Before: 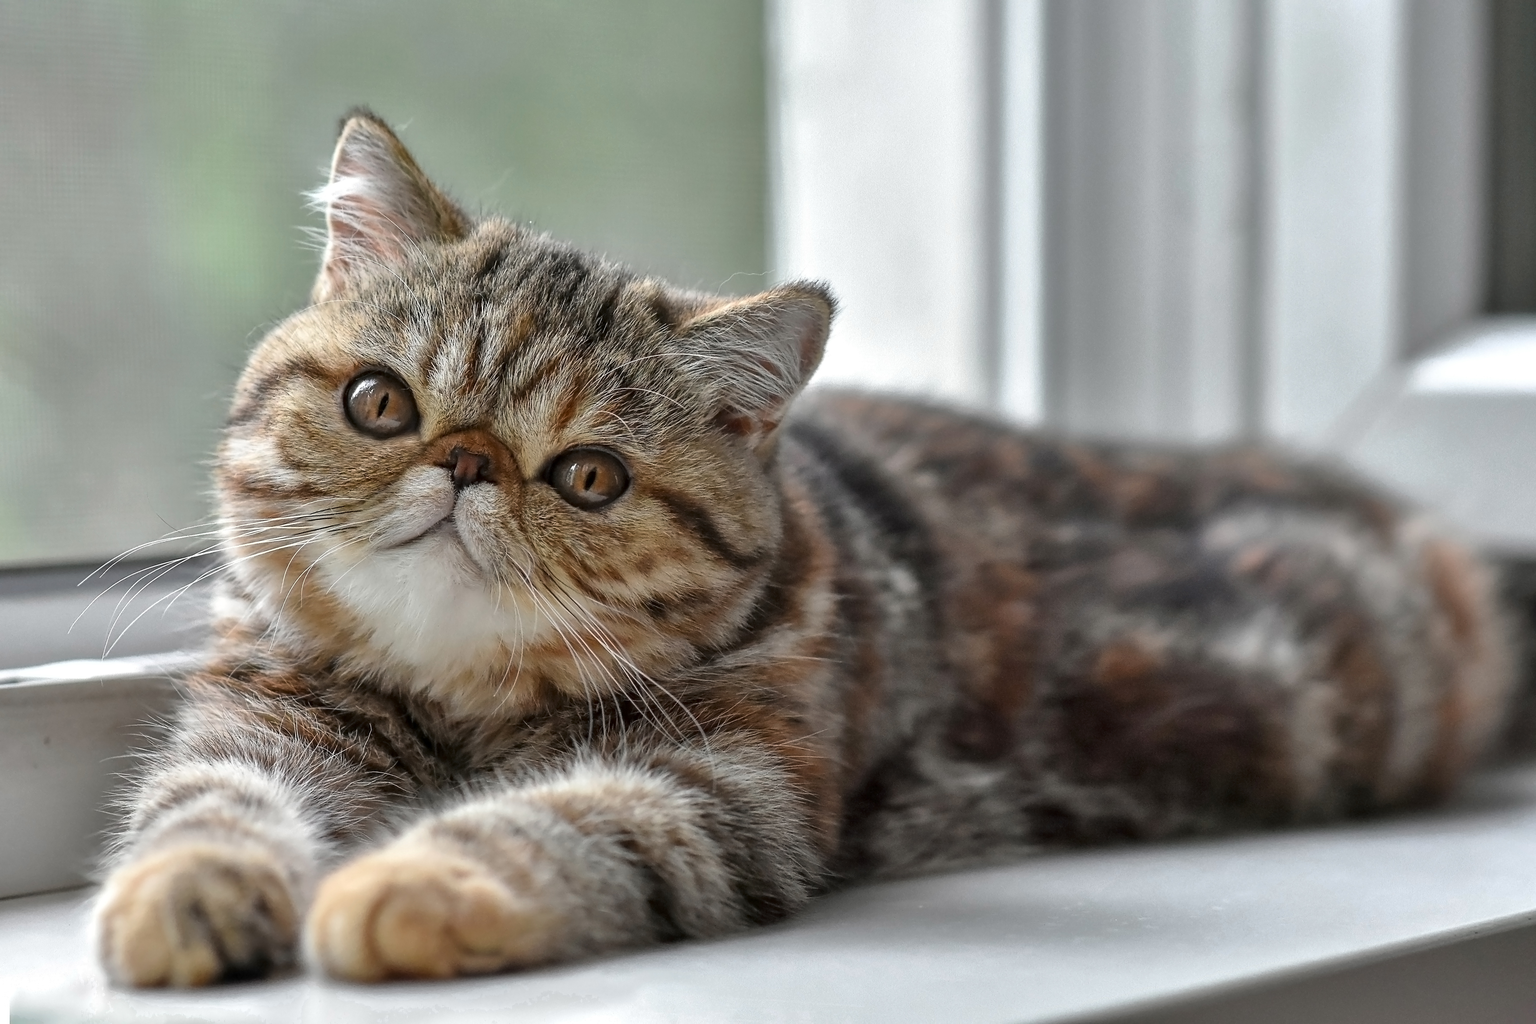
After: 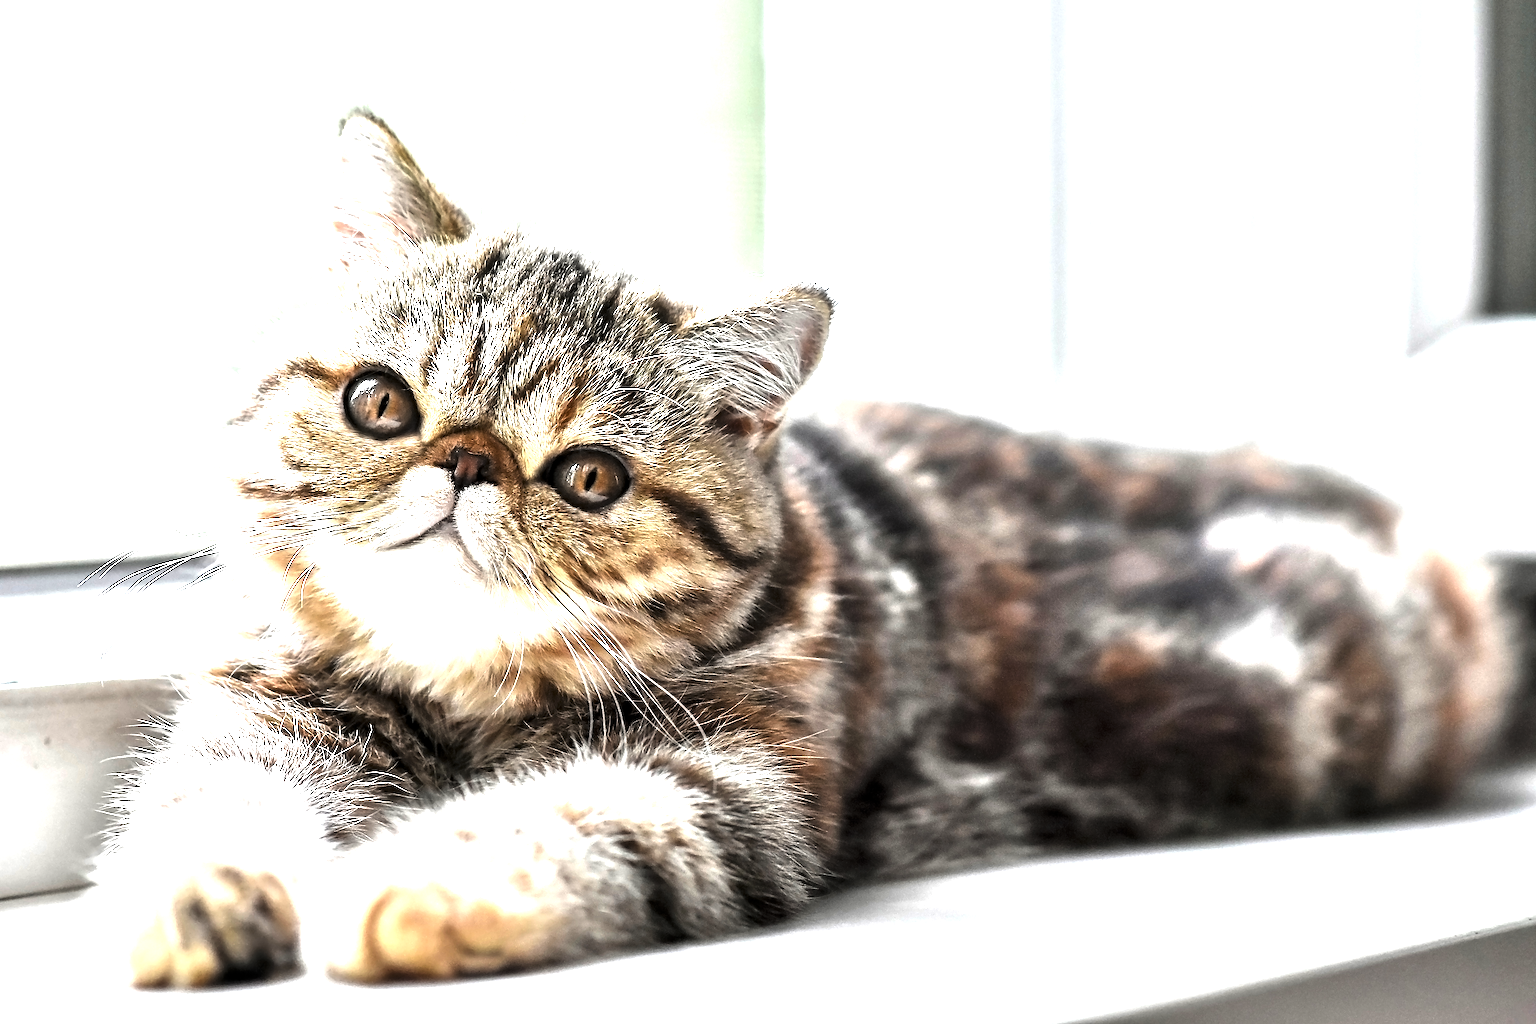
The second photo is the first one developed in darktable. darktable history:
exposure: black level correction 0, exposure 1.2 EV, compensate highlight preservation false
levels: levels [0.044, 0.475, 0.791]
